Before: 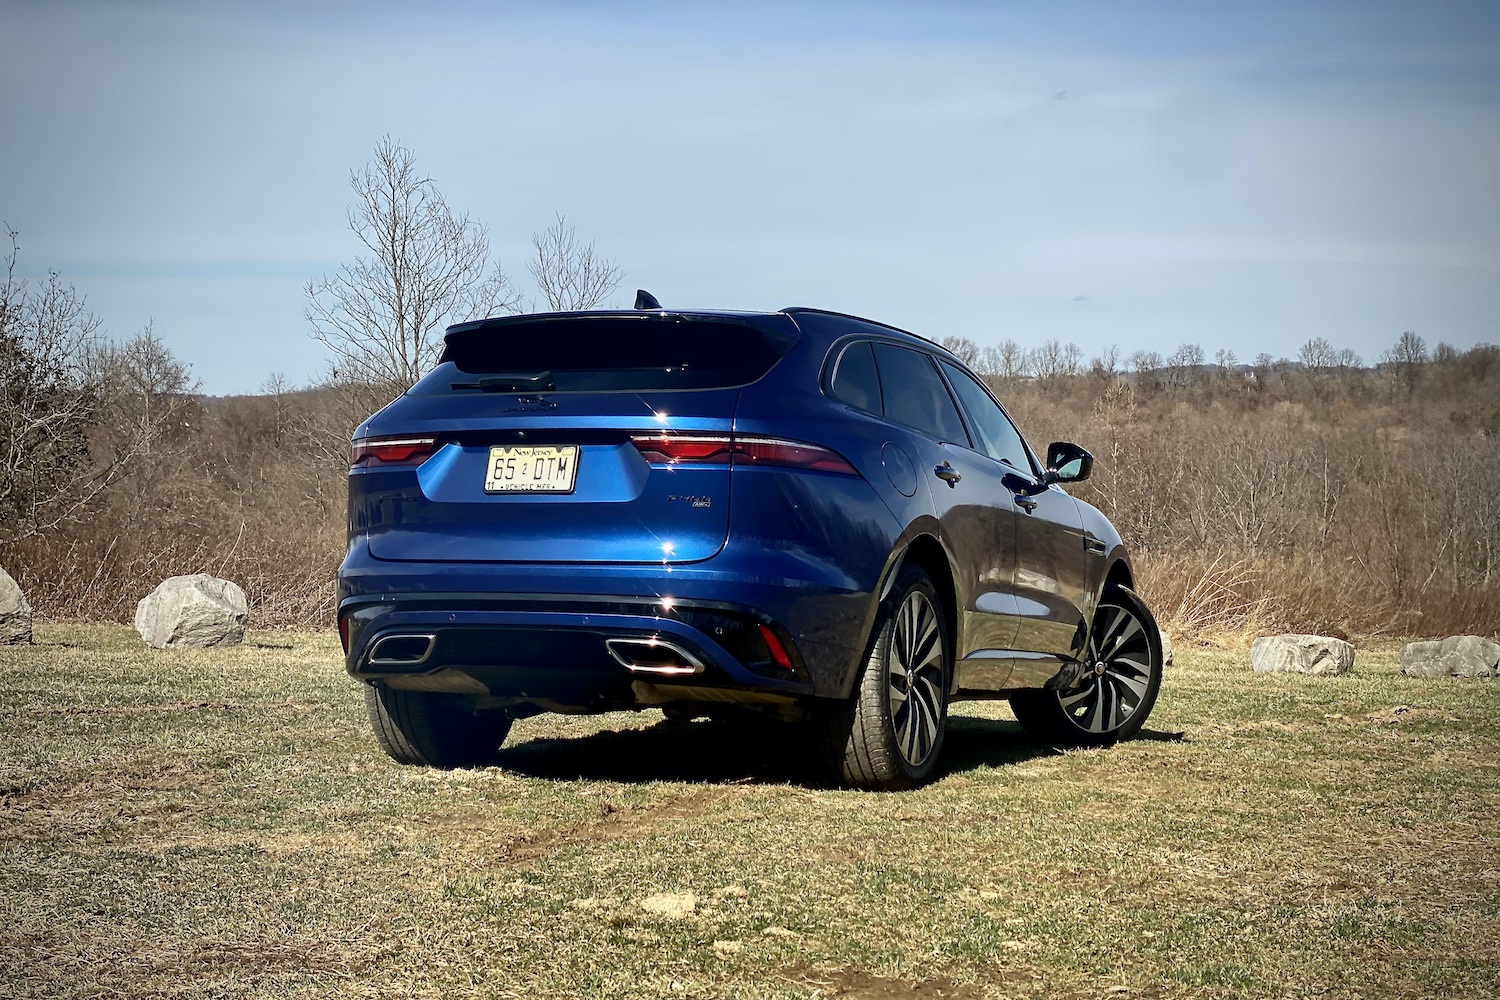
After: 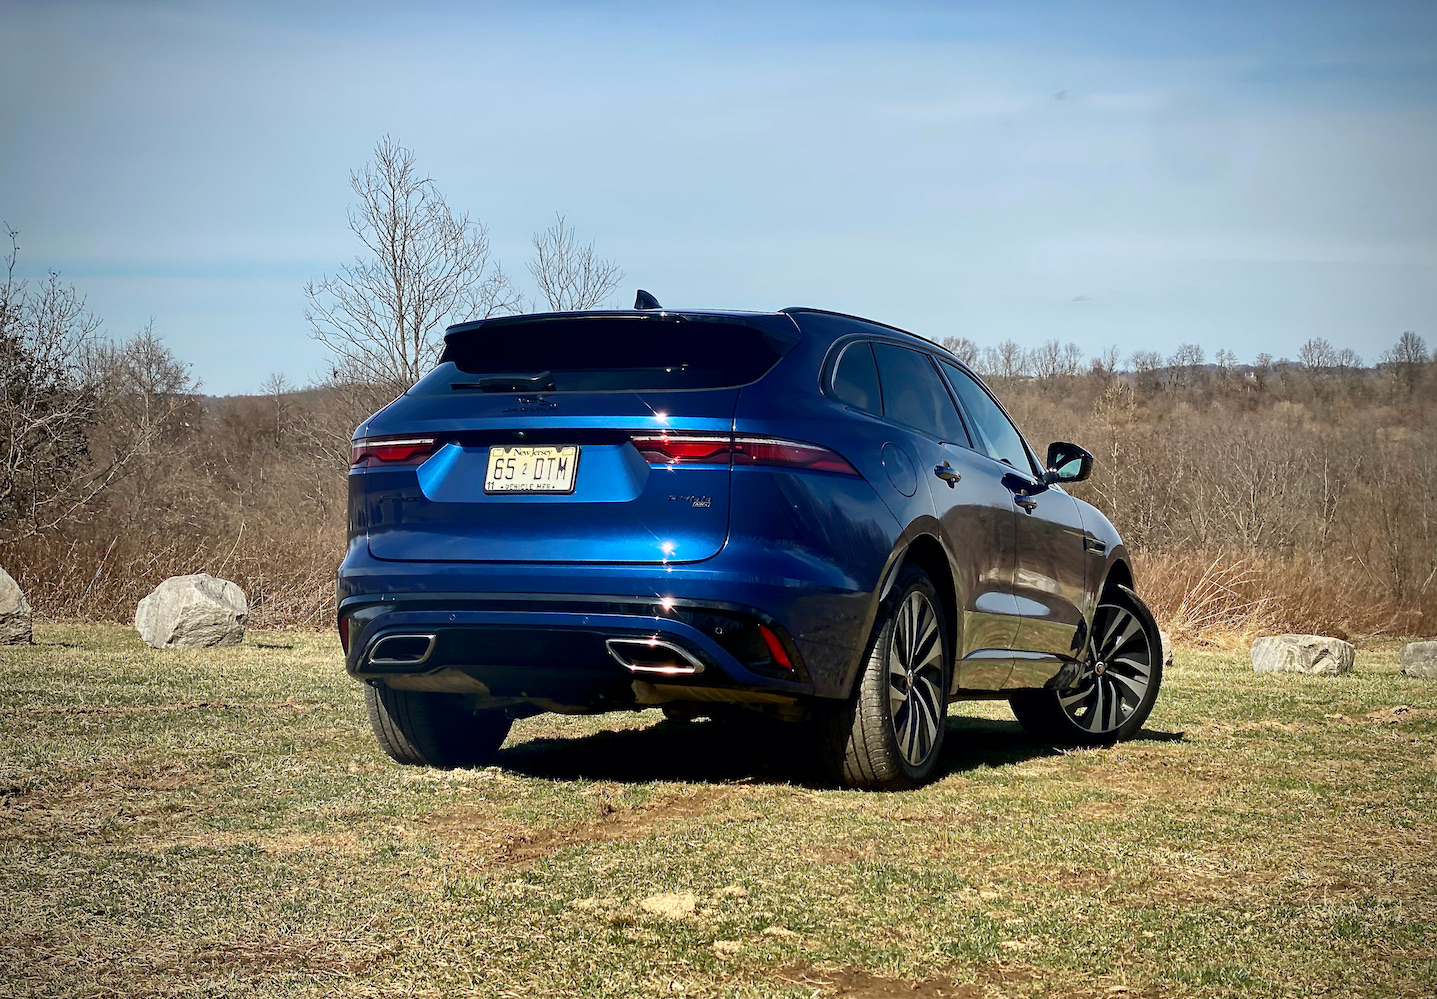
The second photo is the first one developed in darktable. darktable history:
crop: right 4.193%, bottom 0.048%
